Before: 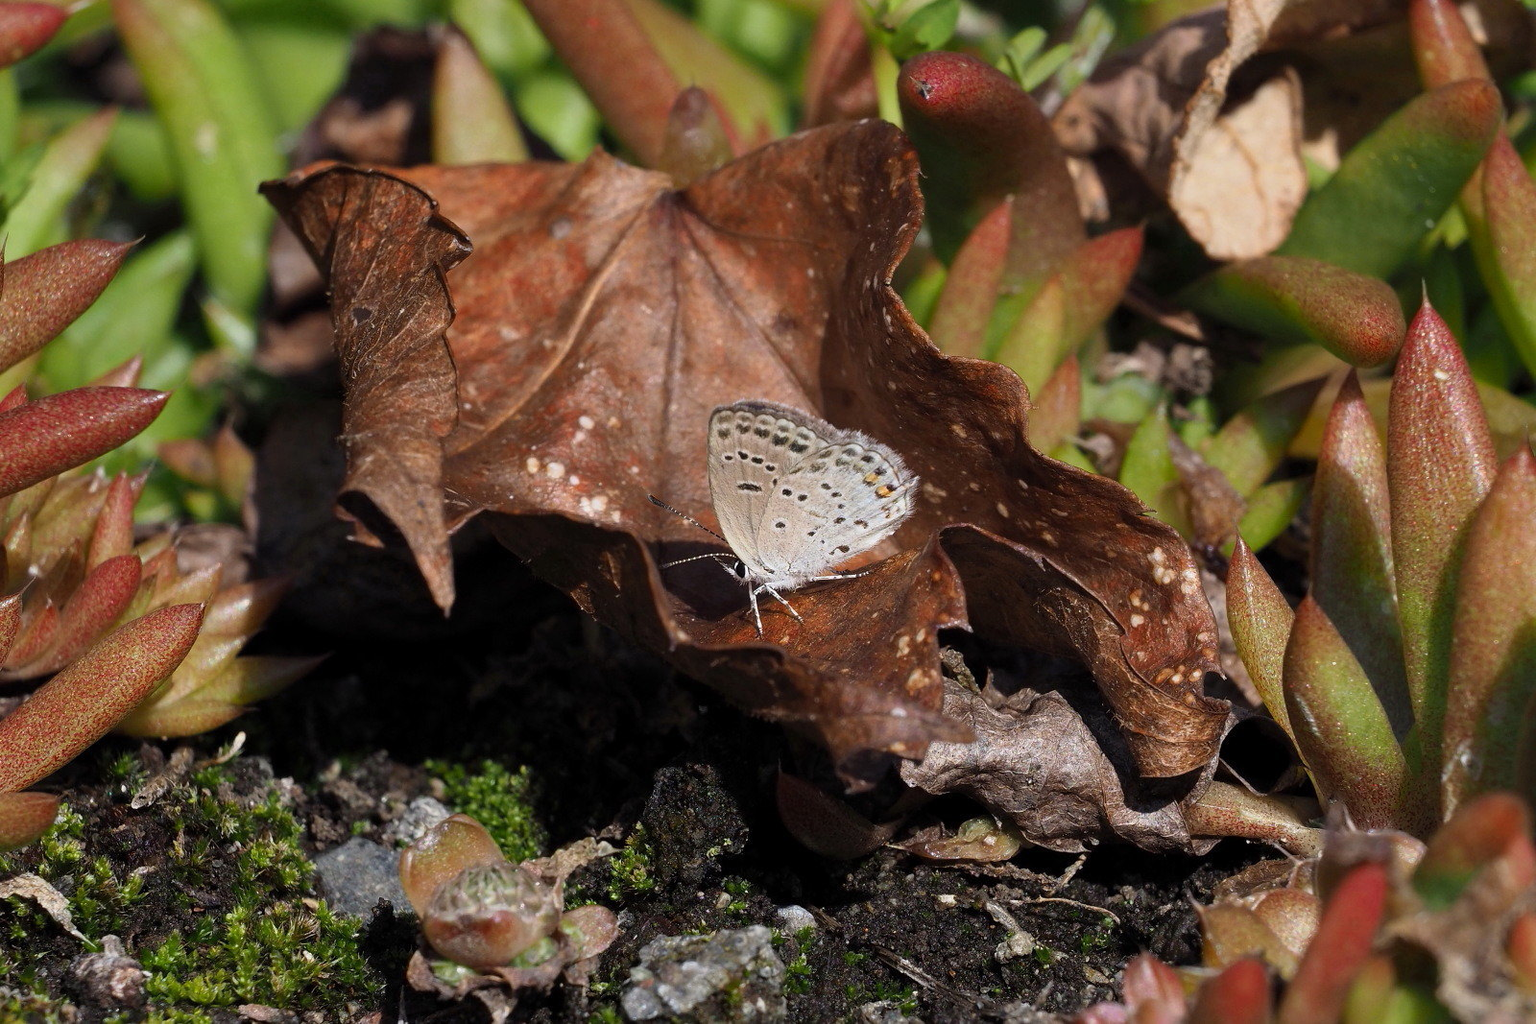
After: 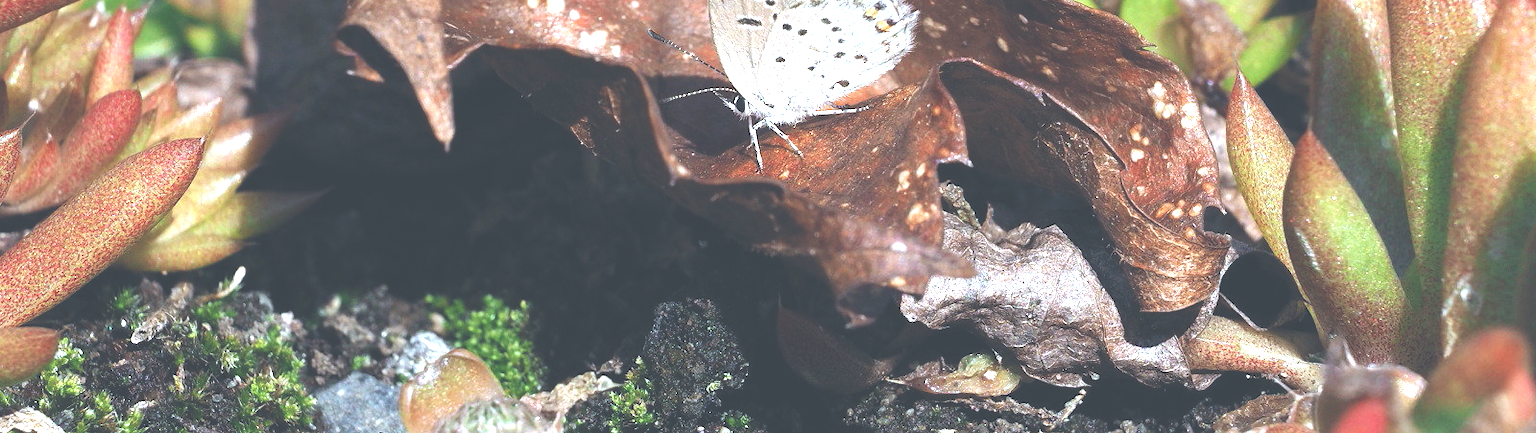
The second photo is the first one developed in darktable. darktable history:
exposure: black level correction -0.024, exposure 1.395 EV, compensate highlight preservation false
crop: top 45.474%, bottom 12.139%
color calibration: illuminant F (fluorescent), F source F9 (Cool White Deluxe 4150 K) – high CRI, x 0.374, y 0.373, temperature 4150.46 K
